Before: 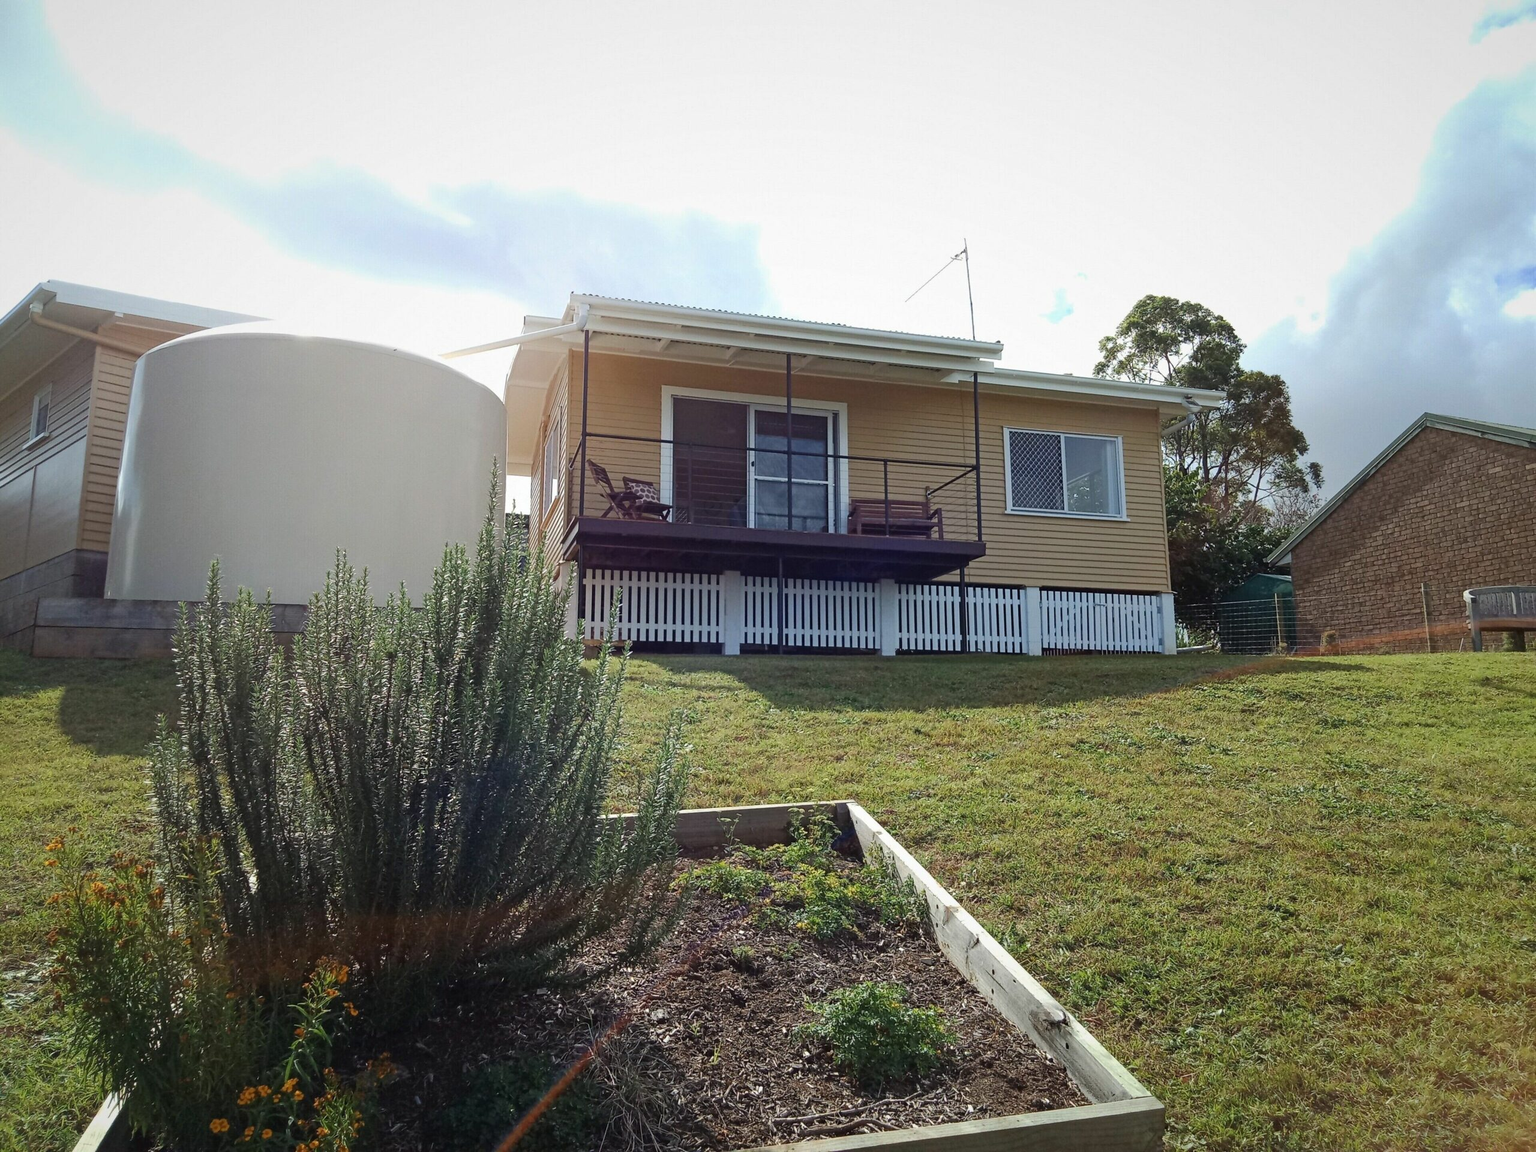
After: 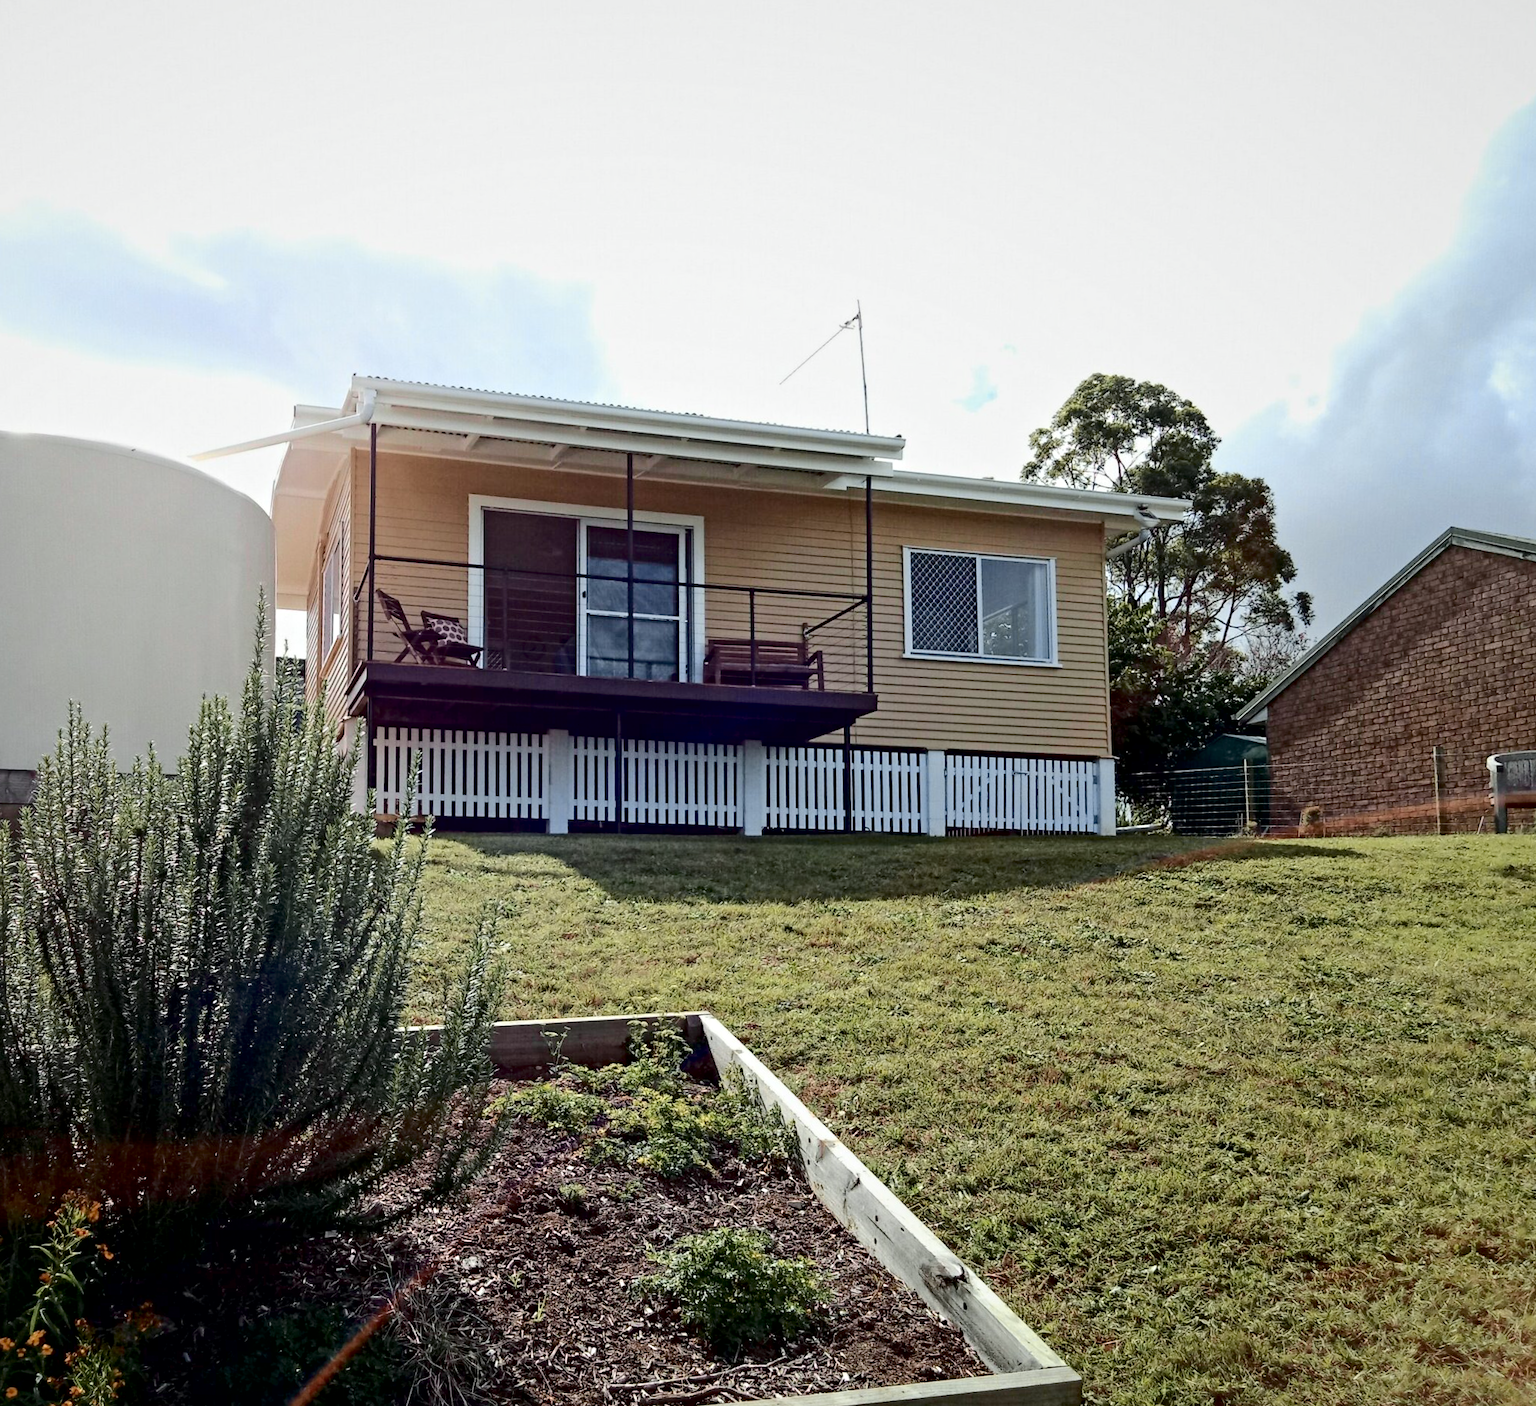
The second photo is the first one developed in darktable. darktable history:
contrast equalizer: y [[0.5, 0.5, 0.544, 0.569, 0.5, 0.5], [0.5 ×6], [0.5 ×6], [0 ×6], [0 ×6]]
exposure: black level correction 0.01, exposure 0.014 EV, compensate highlight preservation false
rotate and perspective: rotation 0.074°, lens shift (vertical) 0.096, lens shift (horizontal) -0.041, crop left 0.043, crop right 0.952, crop top 0.024, crop bottom 0.979
tone curve: curves: ch0 [(0, 0) (0.105, 0.068) (0.181, 0.14) (0.28, 0.259) (0.384, 0.404) (0.485, 0.531) (0.638, 0.681) (0.87, 0.883) (1, 0.977)]; ch1 [(0, 0) (0.161, 0.092) (0.35, 0.33) (0.379, 0.401) (0.456, 0.469) (0.501, 0.499) (0.516, 0.524) (0.562, 0.569) (0.635, 0.646) (1, 1)]; ch2 [(0, 0) (0.371, 0.362) (0.437, 0.437) (0.5, 0.5) (0.53, 0.524) (0.56, 0.561) (0.622, 0.606) (1, 1)], color space Lab, independent channels, preserve colors none
crop: left 16.145%
